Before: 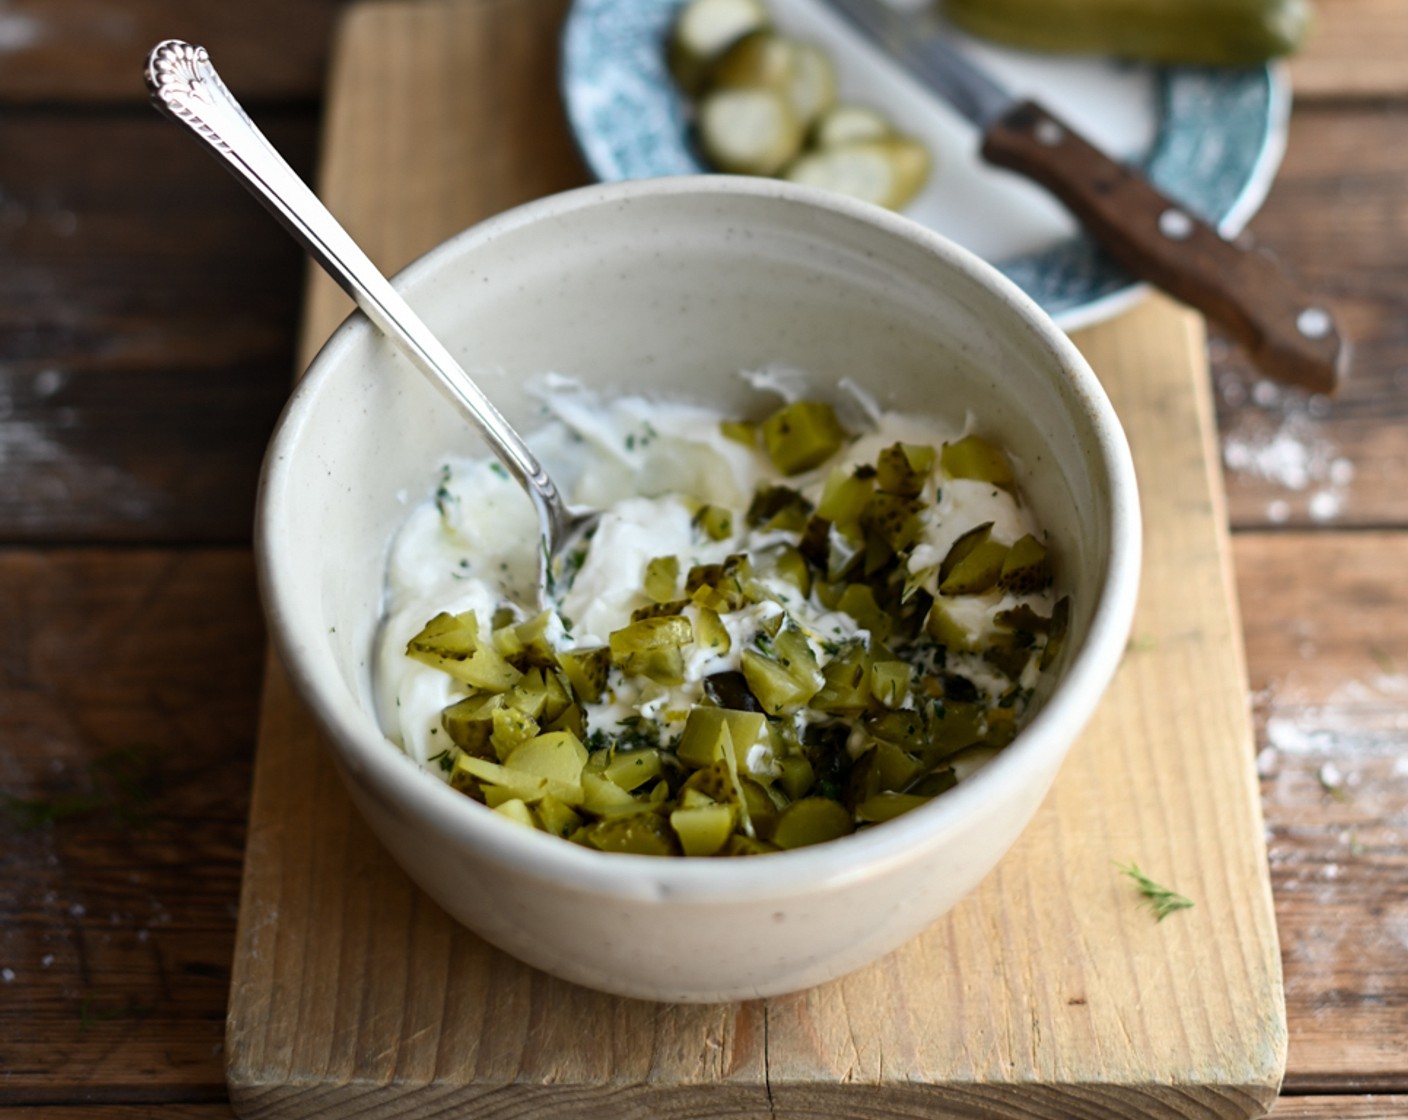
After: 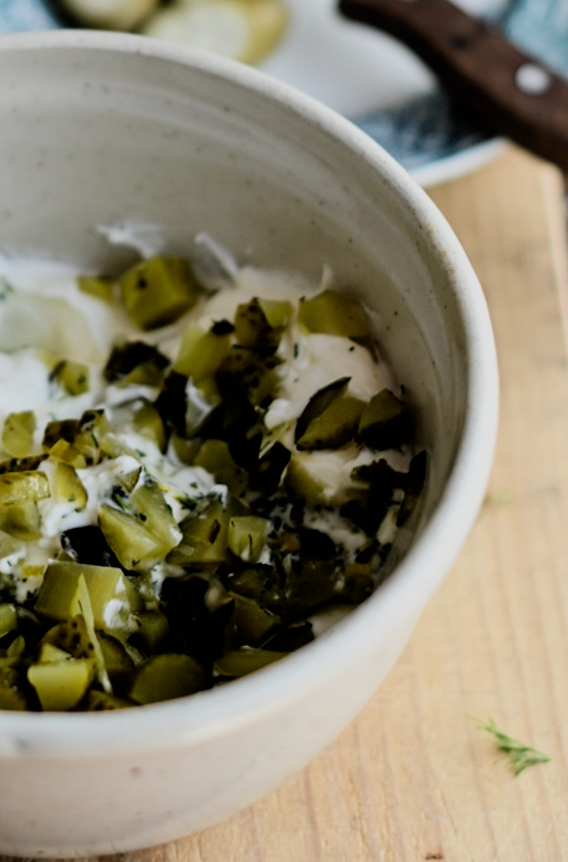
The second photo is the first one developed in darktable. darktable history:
crop: left 45.716%, top 13.033%, right 13.927%, bottom 9.997%
filmic rgb: black relative exposure -5.08 EV, white relative exposure 4 EV, hardness 2.88, contrast 1.197, highlights saturation mix -29.69%
